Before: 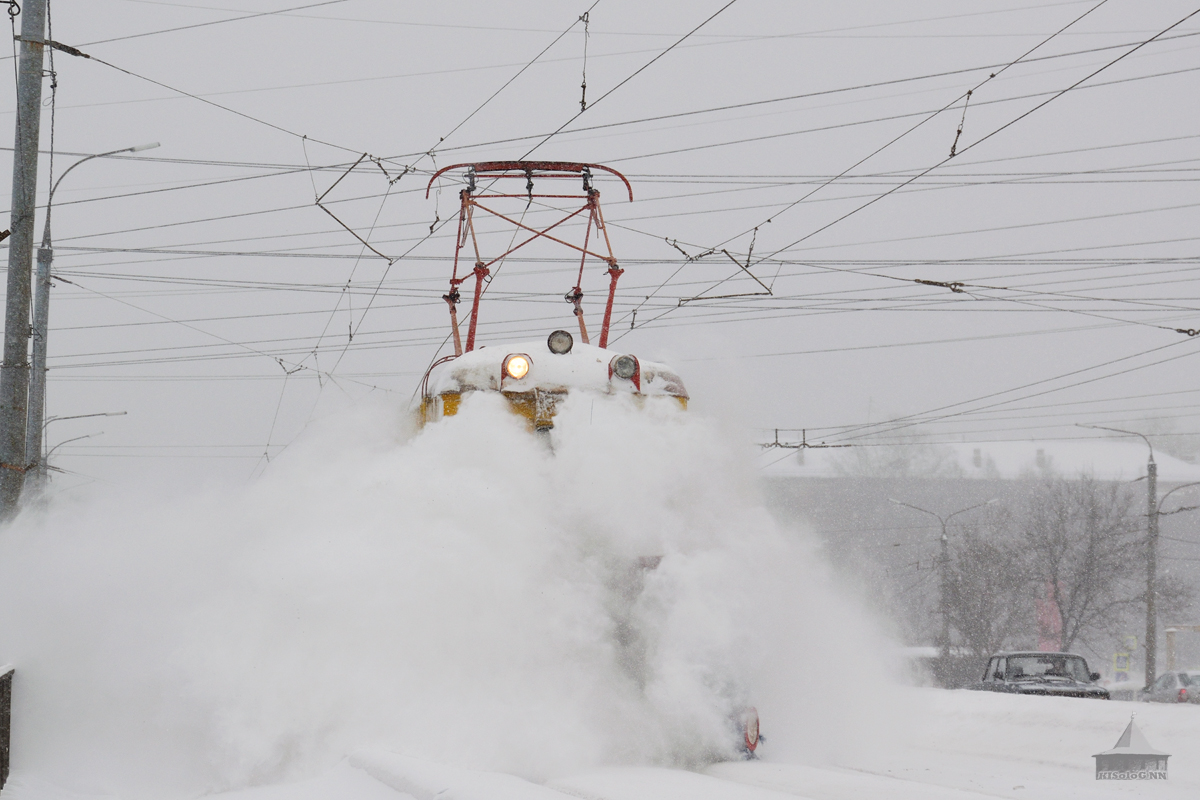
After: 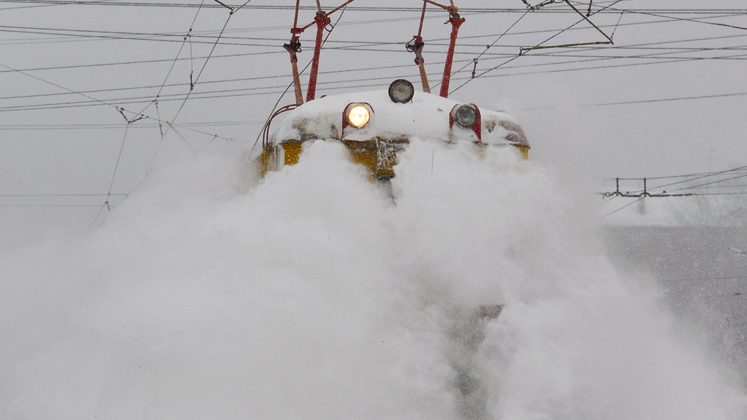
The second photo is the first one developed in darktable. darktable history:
shadows and highlights: shadows 4.59, soften with gaussian
crop: left 13.291%, top 31.398%, right 24.405%, bottom 16.08%
